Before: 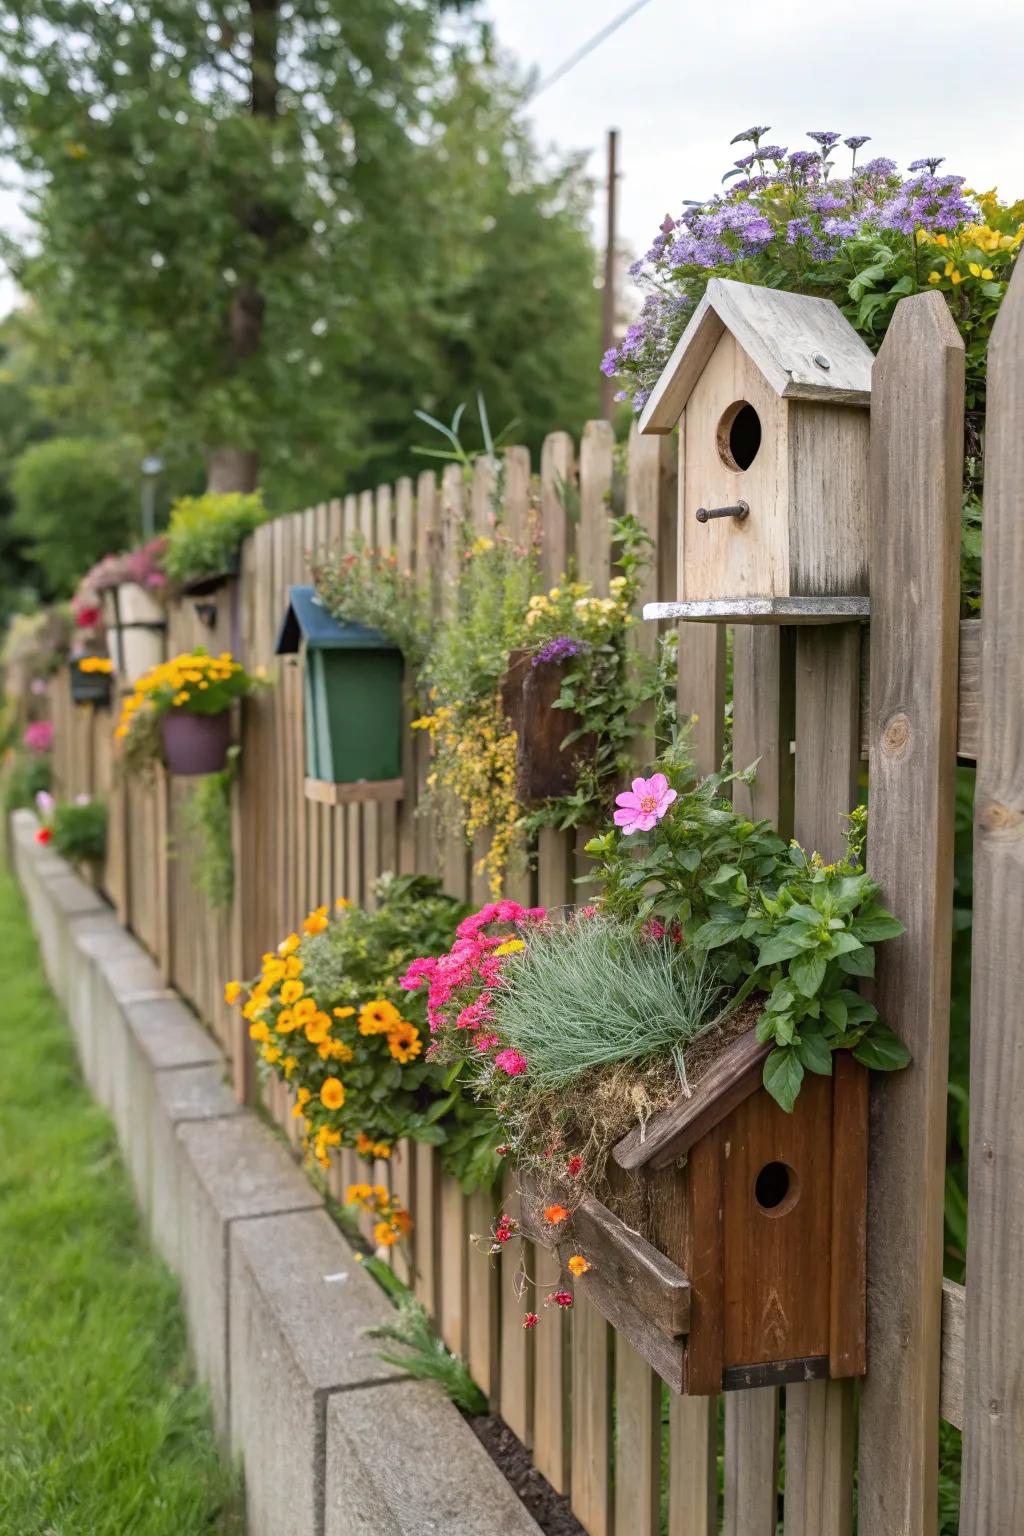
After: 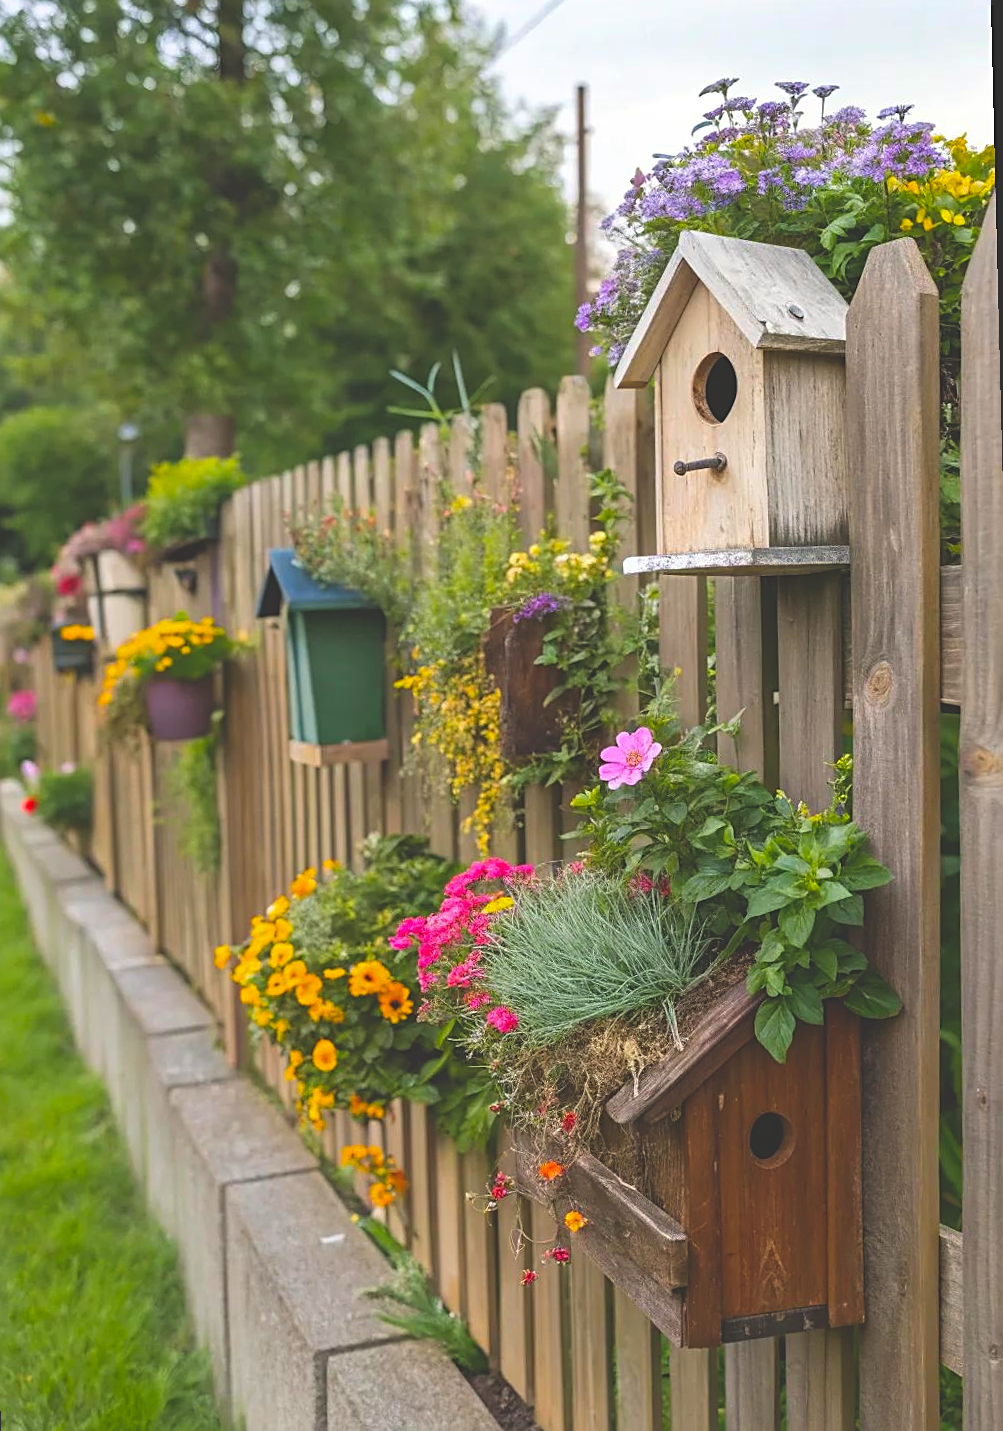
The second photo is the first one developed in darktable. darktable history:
crop and rotate: left 1.774%, right 0.633%, bottom 1.28%
rotate and perspective: rotation -1.42°, crop left 0.016, crop right 0.984, crop top 0.035, crop bottom 0.965
color balance rgb: perceptual saturation grading › global saturation 25%, global vibrance 20%
exposure: black level correction -0.03, compensate highlight preservation false
sharpen: on, module defaults
